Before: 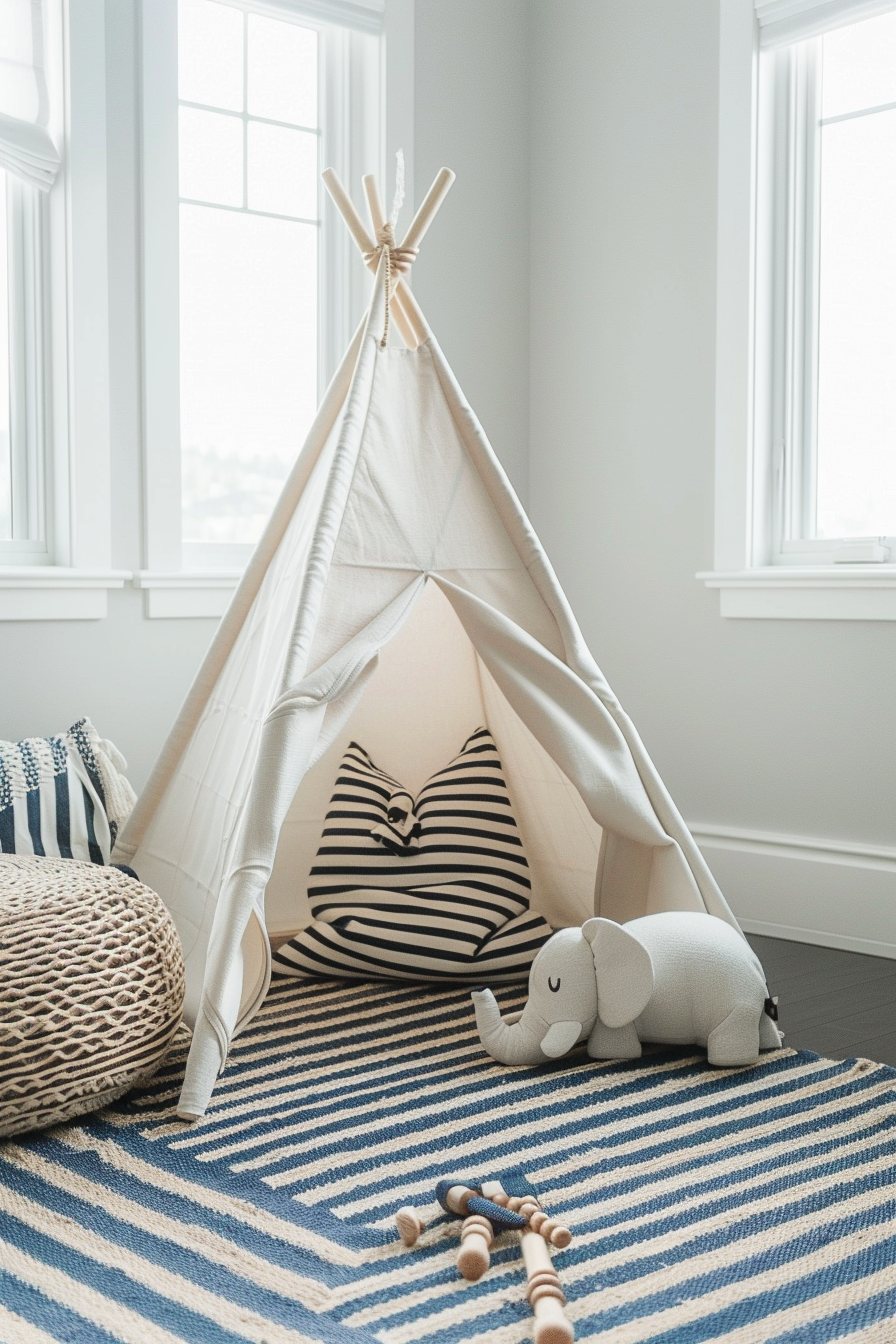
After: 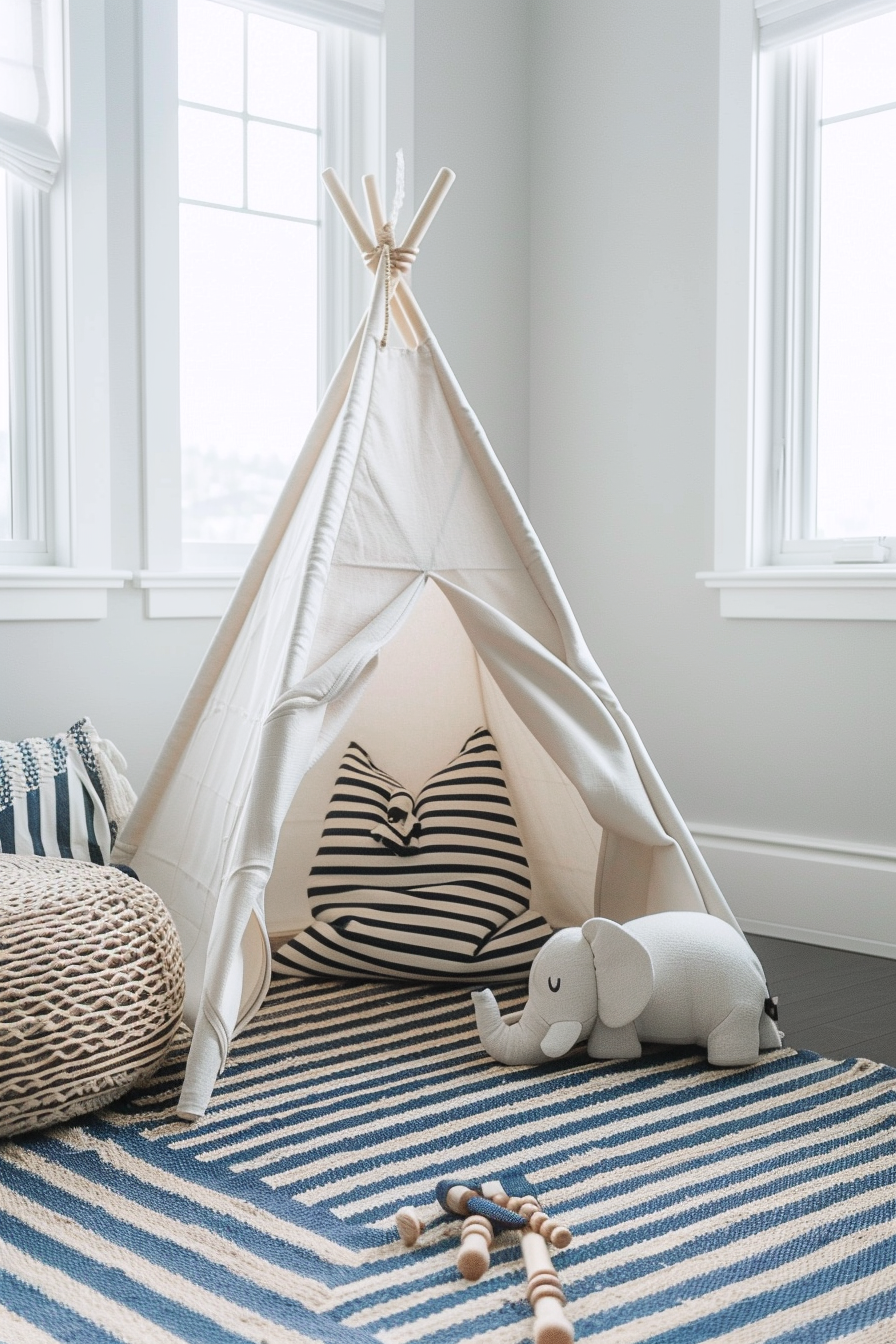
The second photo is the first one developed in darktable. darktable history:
color zones: curves: ch0 [(0, 0.5) (0.143, 0.5) (0.286, 0.456) (0.429, 0.5) (0.571, 0.5) (0.714, 0.5) (0.857, 0.5) (1, 0.5)]; ch1 [(0, 0.5) (0.143, 0.5) (0.286, 0.422) (0.429, 0.5) (0.571, 0.5) (0.714, 0.5) (0.857, 0.5) (1, 0.5)]
white balance: red 1.004, blue 1.024
